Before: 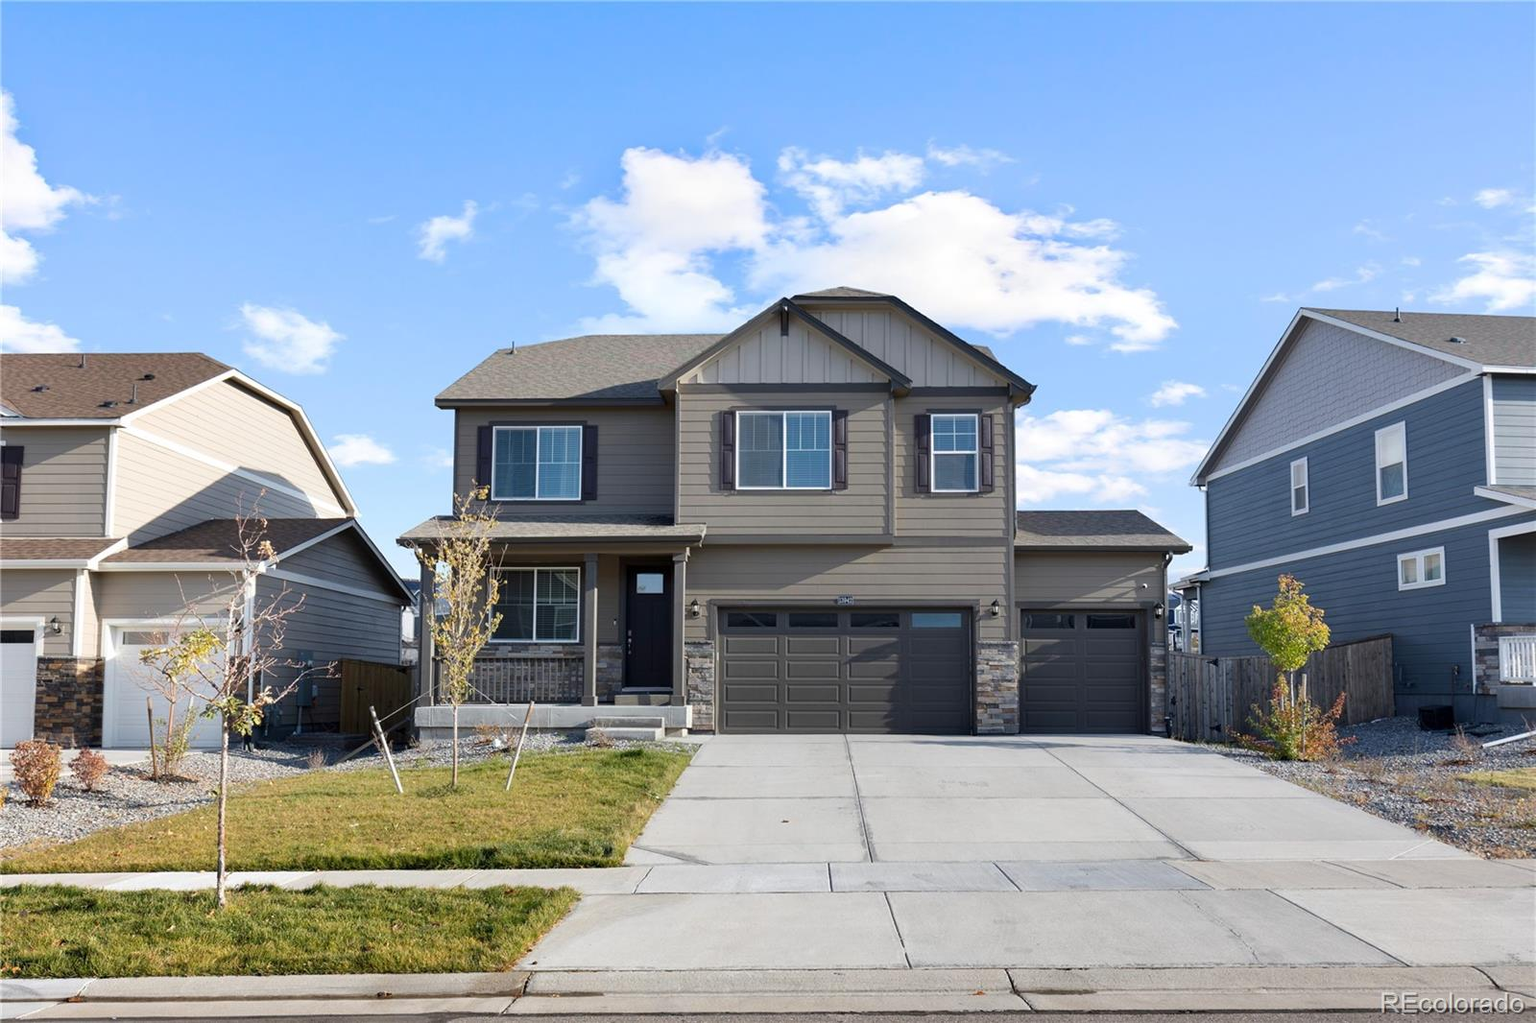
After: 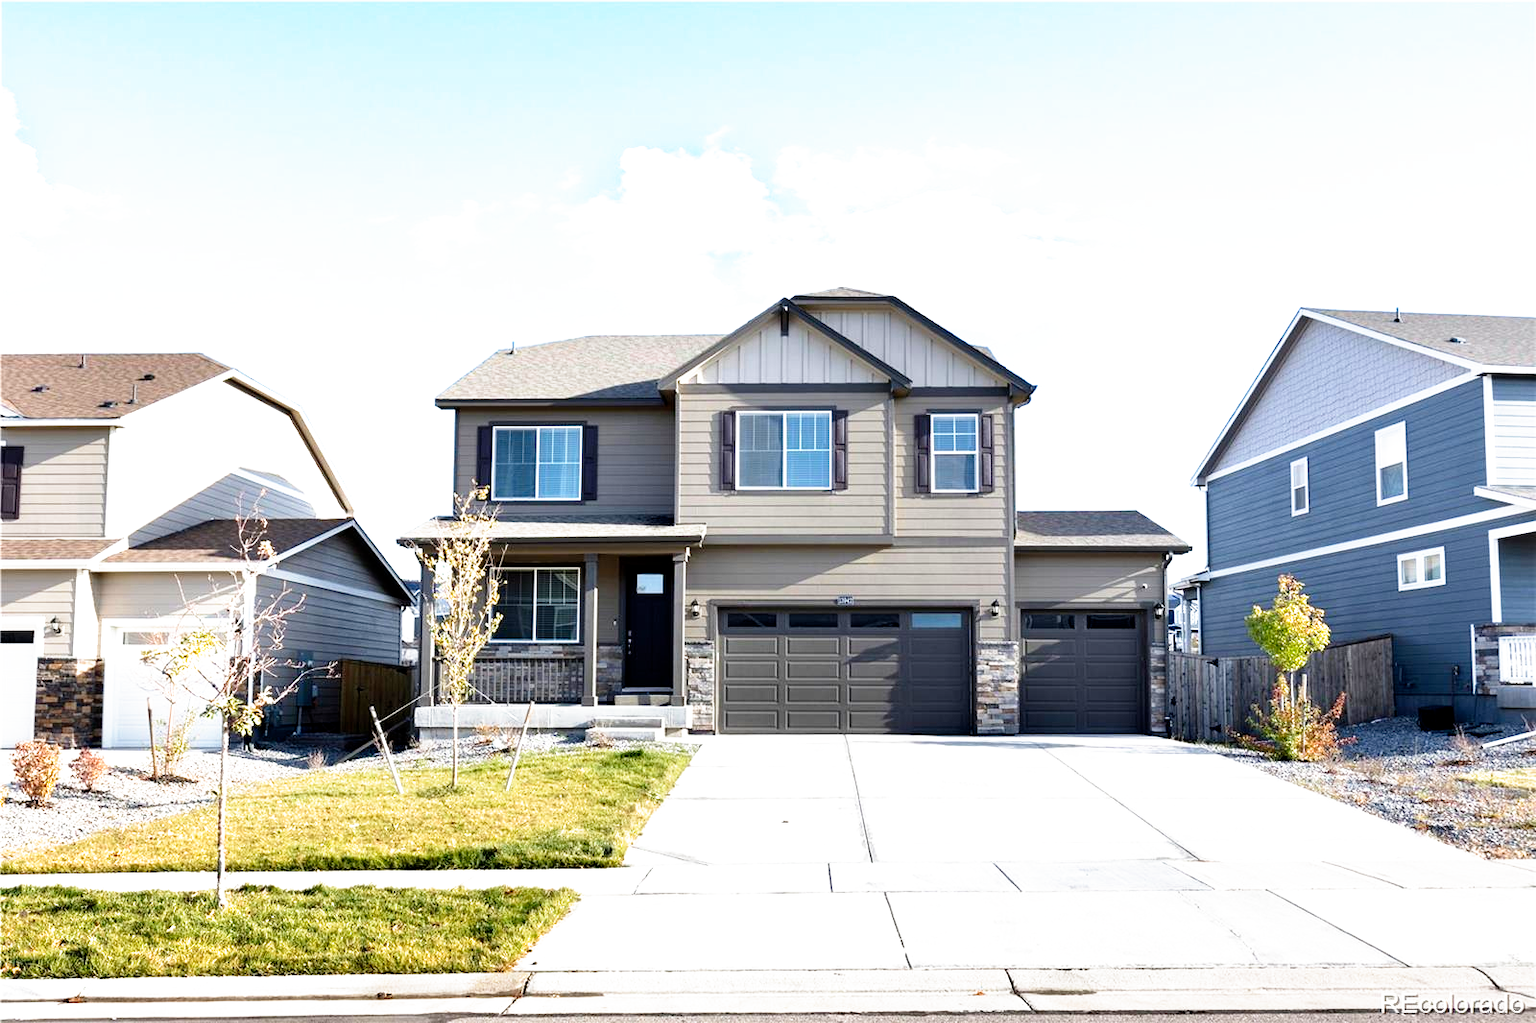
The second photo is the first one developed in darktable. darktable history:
exposure: exposure 0.999 EV, compensate highlight preservation false
filmic rgb: black relative exposure -8.7 EV, white relative exposure 2.7 EV, threshold 3 EV, target black luminance 0%, hardness 6.25, latitude 75%, contrast 1.325, highlights saturation mix -5%, preserve chrominance no, color science v5 (2021), iterations of high-quality reconstruction 0, enable highlight reconstruction true
